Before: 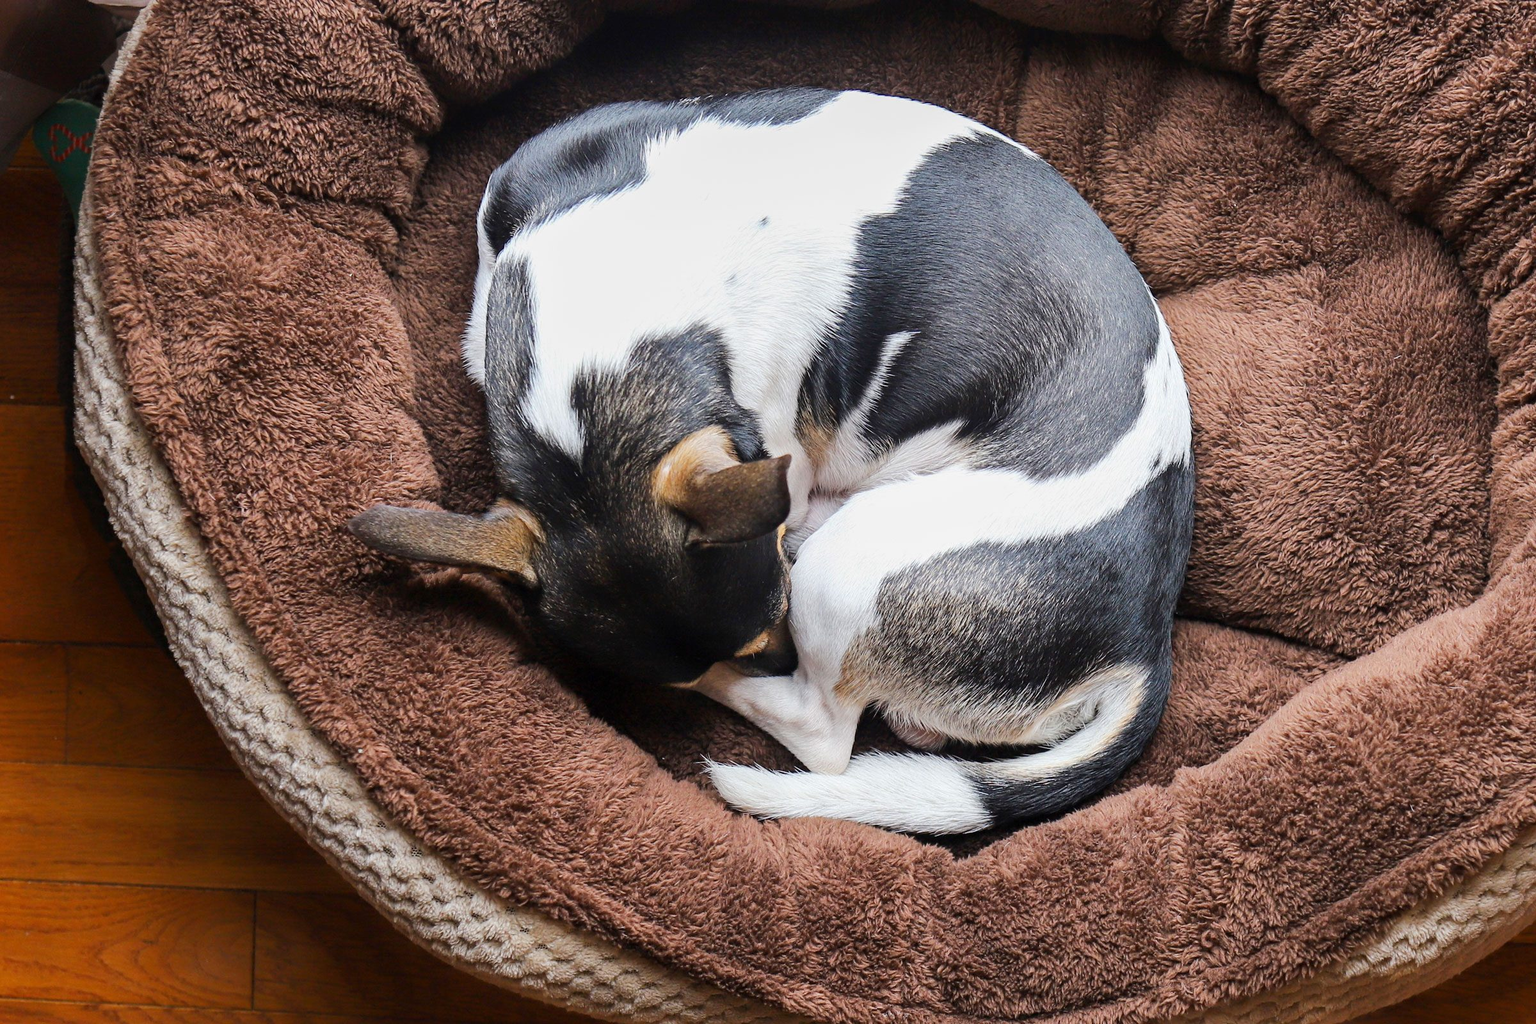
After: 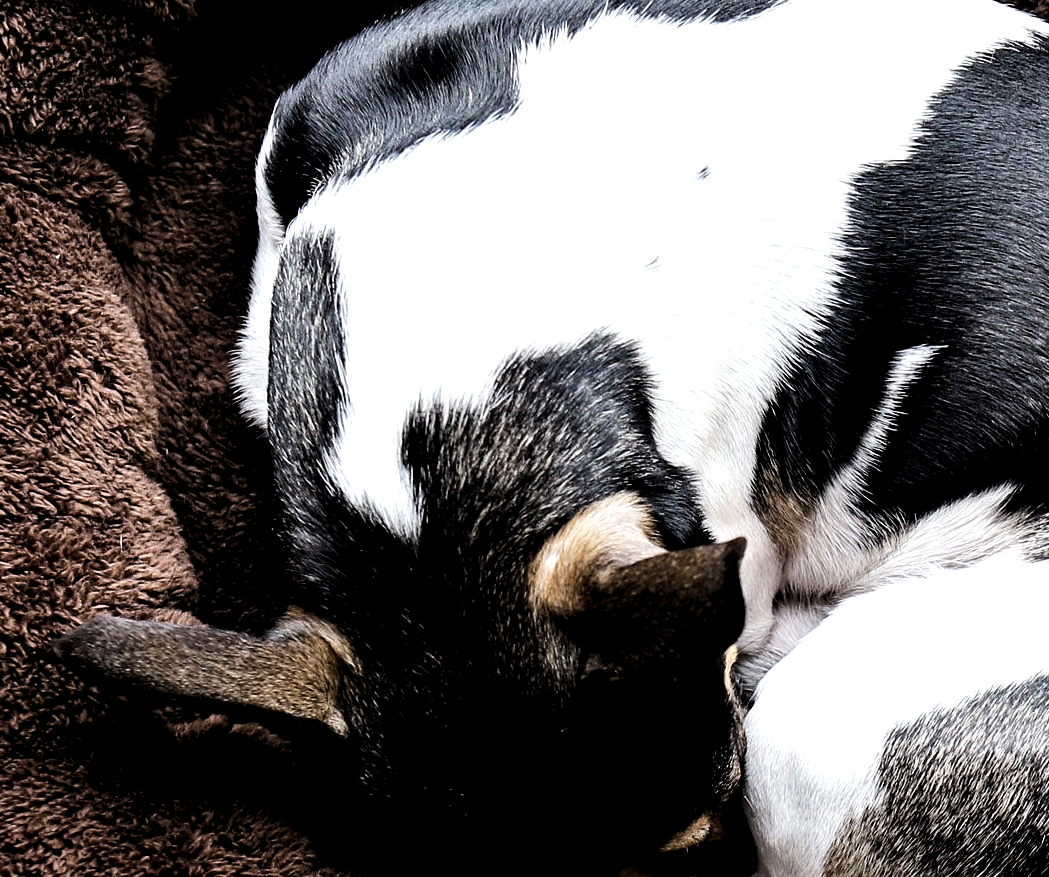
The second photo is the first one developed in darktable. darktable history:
local contrast: highlights 105%, shadows 101%, detail 119%, midtone range 0.2
contrast brightness saturation: contrast 0.24, brightness -0.235, saturation 0.137
crop: left 20.419%, top 10.866%, right 35.861%, bottom 34.301%
exposure: black level correction 0.01, exposure 0.01 EV, compensate highlight preservation false
velvia: on, module defaults
color correction: highlights b* -0.027, saturation 0.514
levels: levels [0.055, 0.477, 0.9]
